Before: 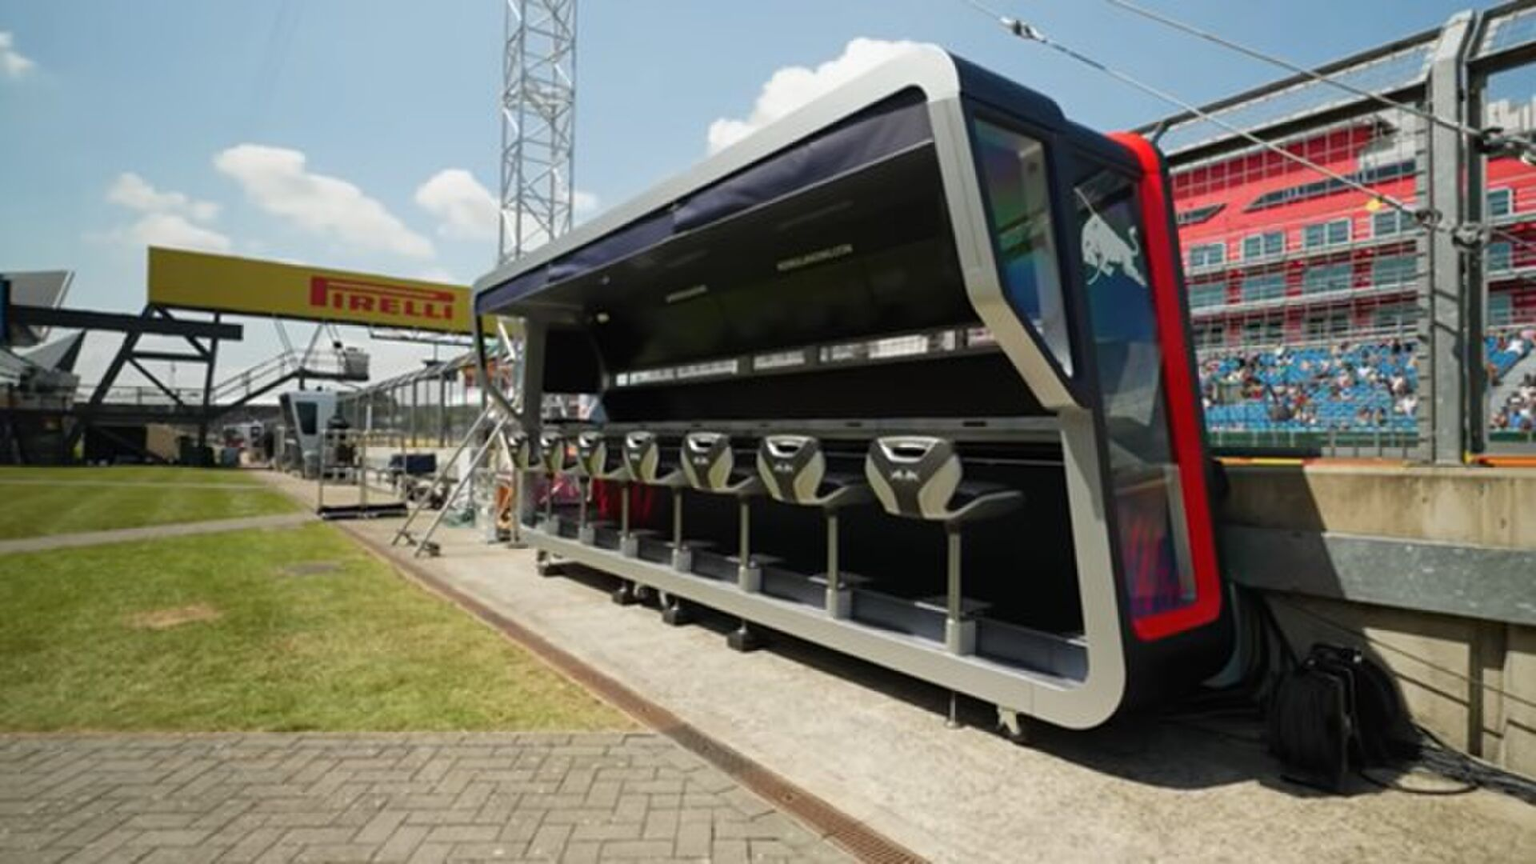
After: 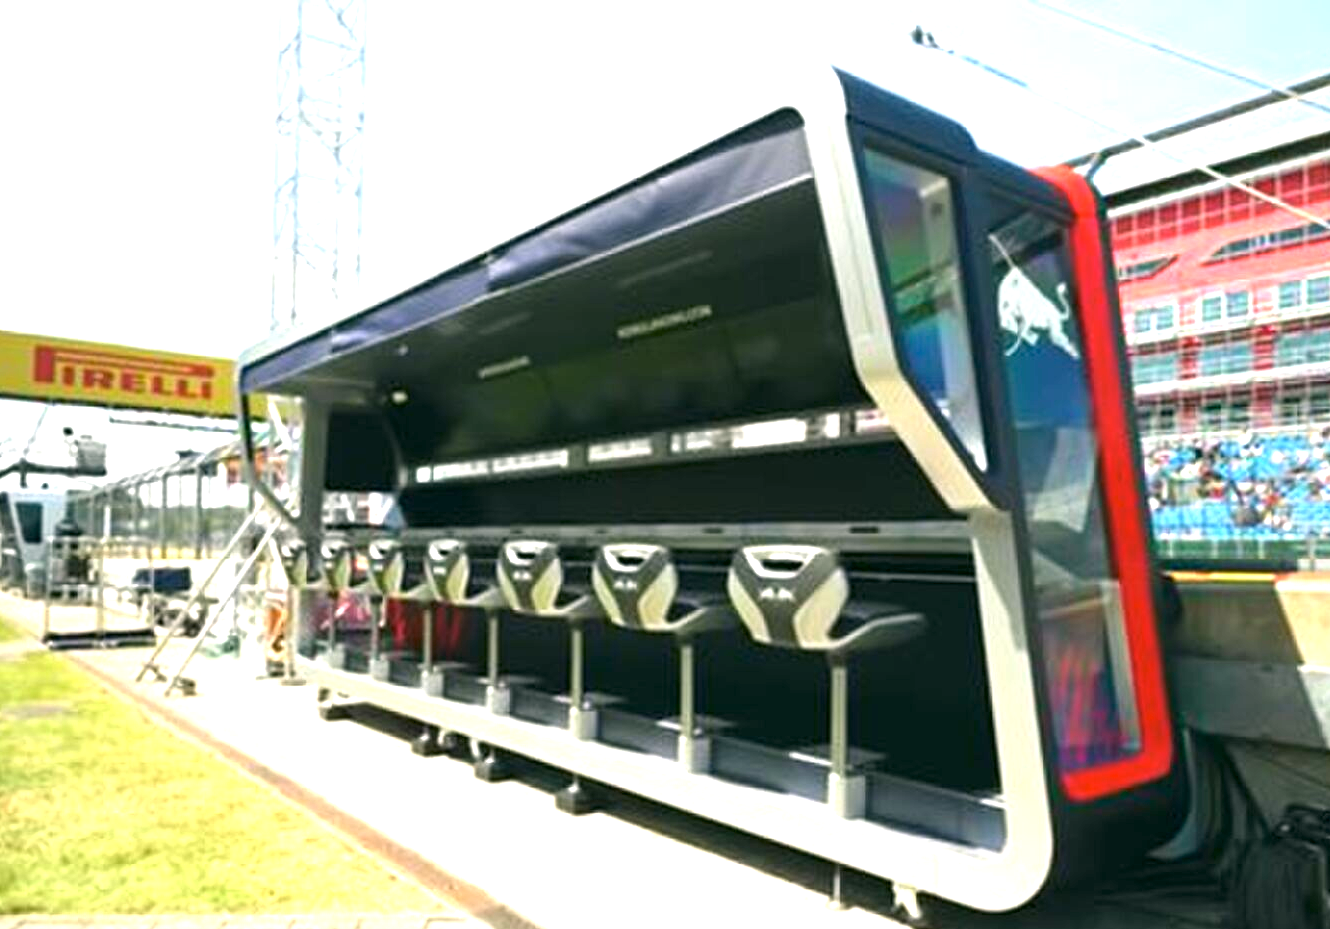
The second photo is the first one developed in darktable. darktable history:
color calibration: illuminant as shot in camera, x 0.358, y 0.373, temperature 4628.91 K
color correction: highlights a* -0.482, highlights b* 9.48, shadows a* -9.48, shadows b* 0.803
crop: left 18.479%, right 12.2%, bottom 13.971%
exposure: black level correction 0, exposure 1.741 EV, compensate exposure bias true, compensate highlight preservation false
